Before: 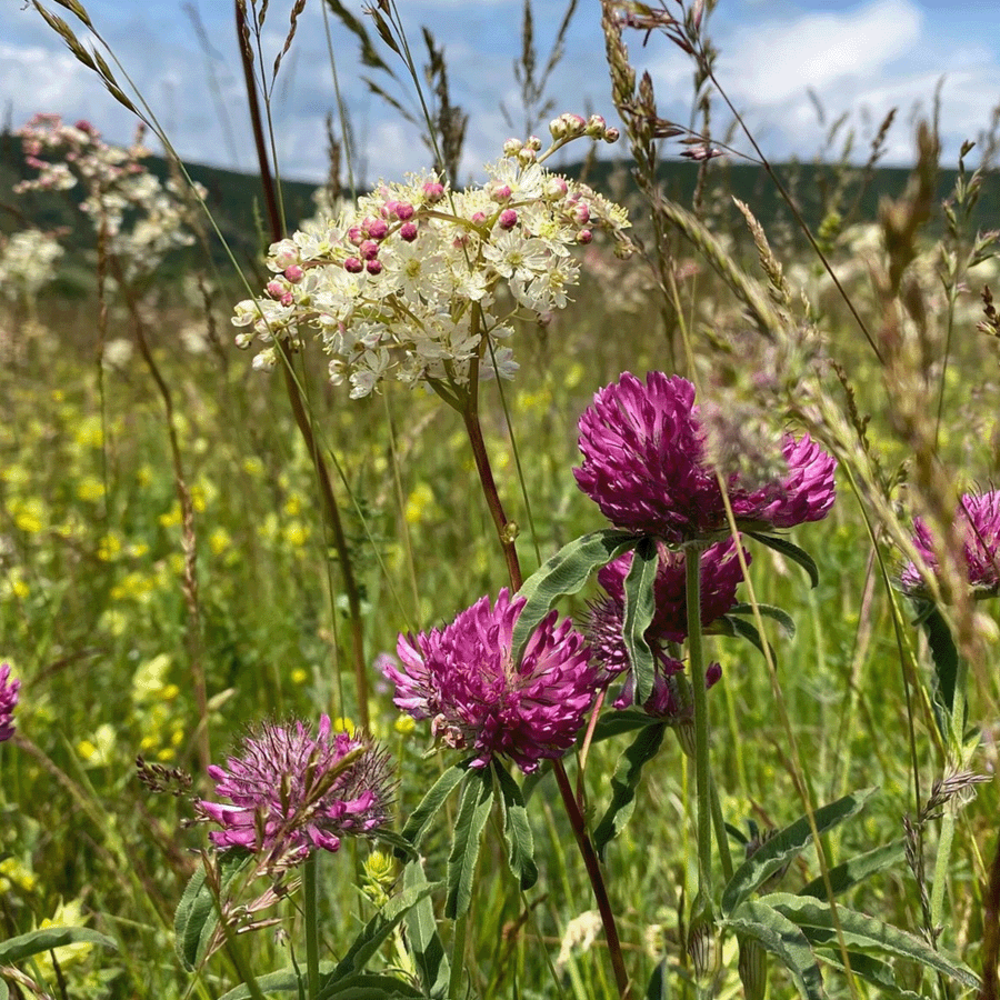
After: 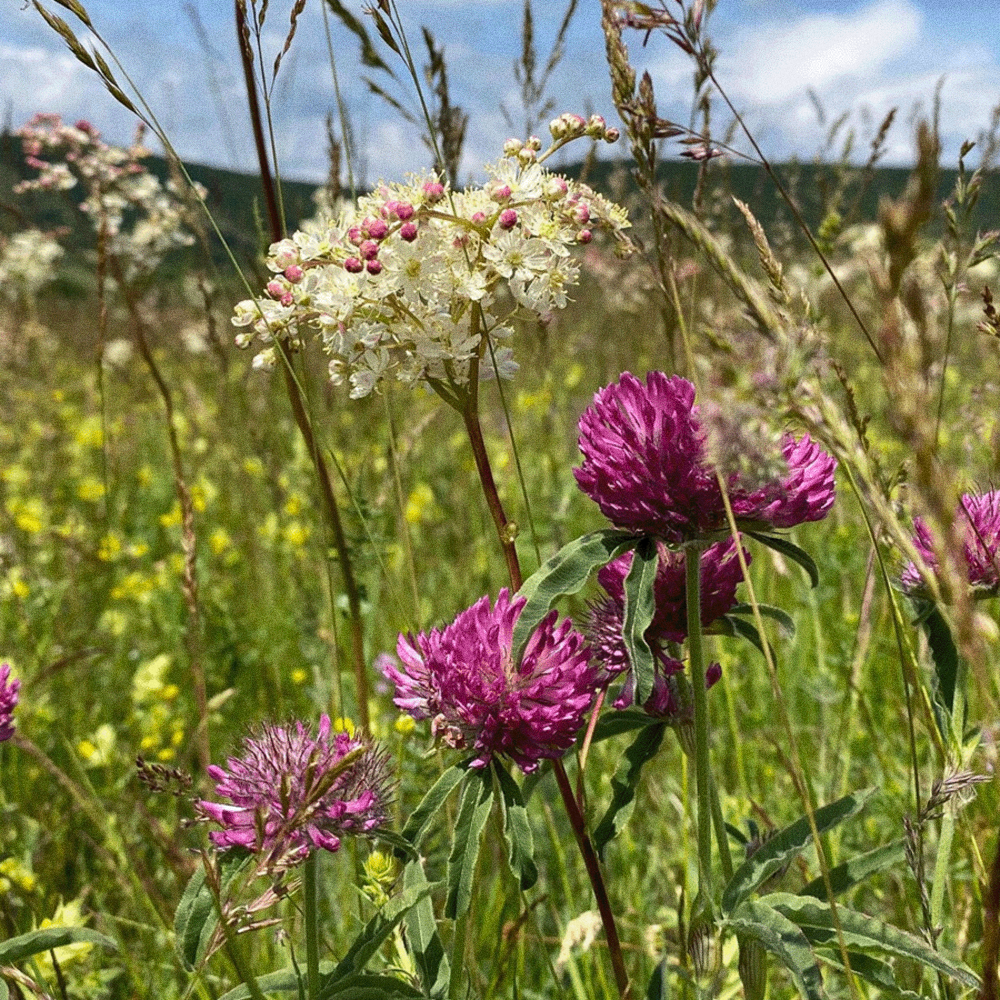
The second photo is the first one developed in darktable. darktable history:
grain: coarseness 9.61 ISO, strength 35.62%
